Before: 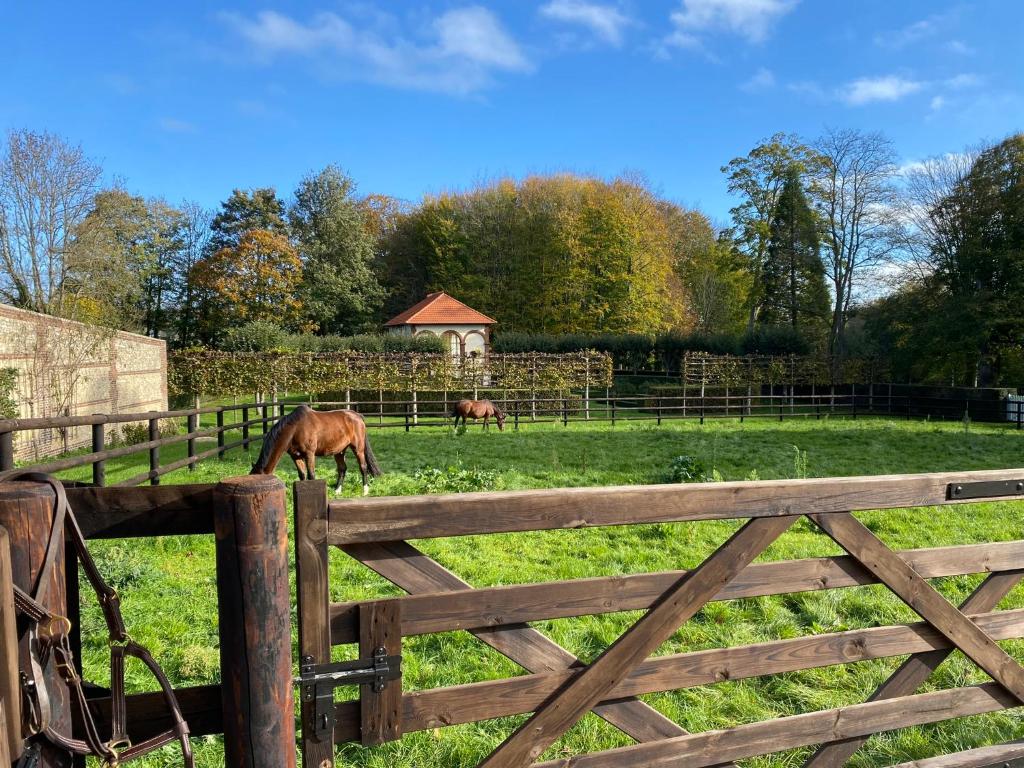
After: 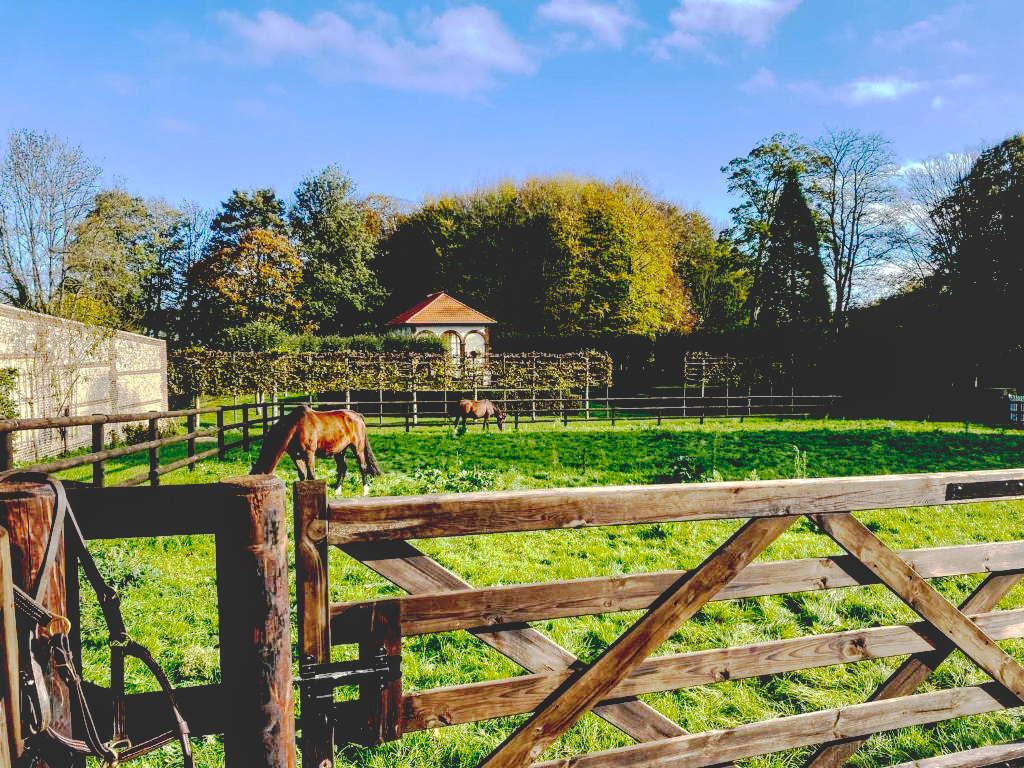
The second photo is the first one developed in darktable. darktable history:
local contrast: detail 130%
contrast equalizer: octaves 7, y [[0.5, 0.501, 0.525, 0.597, 0.58, 0.514], [0.5 ×6], [0.5 ×6], [0 ×6], [0 ×6]], mix 0.13
base curve: curves: ch0 [(0.065, 0.026) (0.236, 0.358) (0.53, 0.546) (0.777, 0.841) (0.924, 0.992)], preserve colors none
